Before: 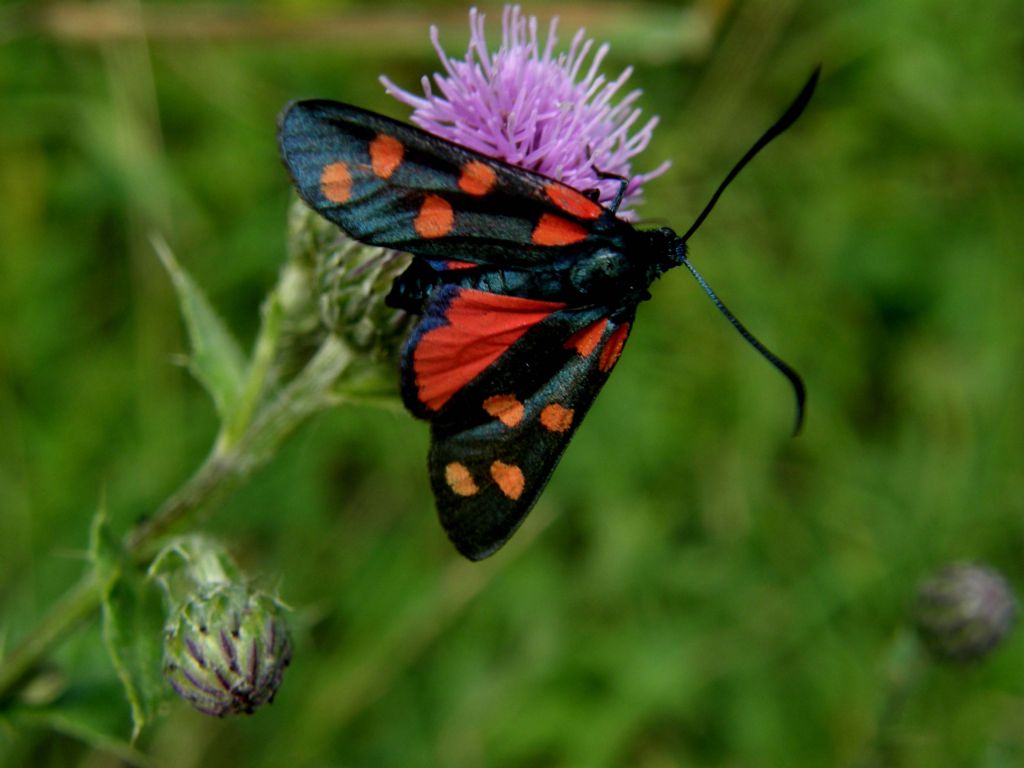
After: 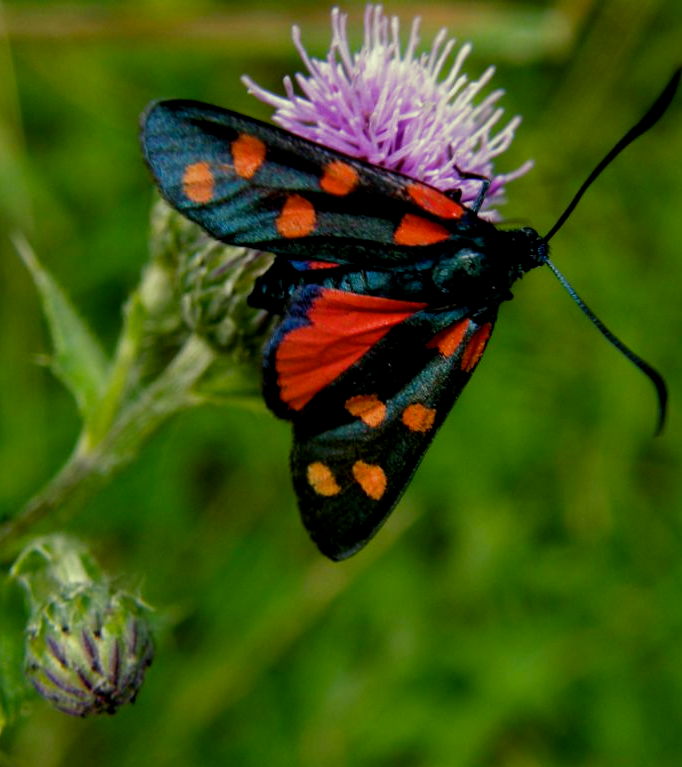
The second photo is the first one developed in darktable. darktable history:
split-toning: shadows › hue 290.82°, shadows › saturation 0.34, highlights › saturation 0.38, balance 0, compress 50%
crop and rotate: left 13.537%, right 19.796%
color balance rgb: shadows lift › chroma 2%, shadows lift › hue 217.2°, power › chroma 0.25%, power › hue 60°, highlights gain › chroma 1.5%, highlights gain › hue 309.6°, global offset › luminance -0.25%, perceptual saturation grading › global saturation 15%, global vibrance 15%
